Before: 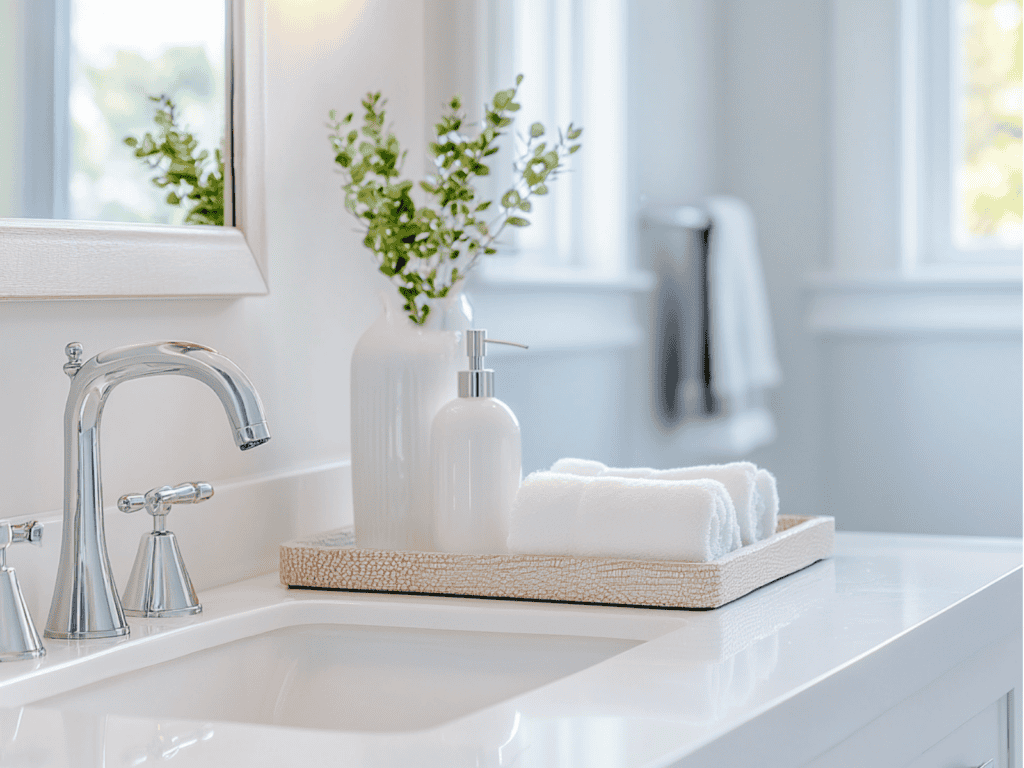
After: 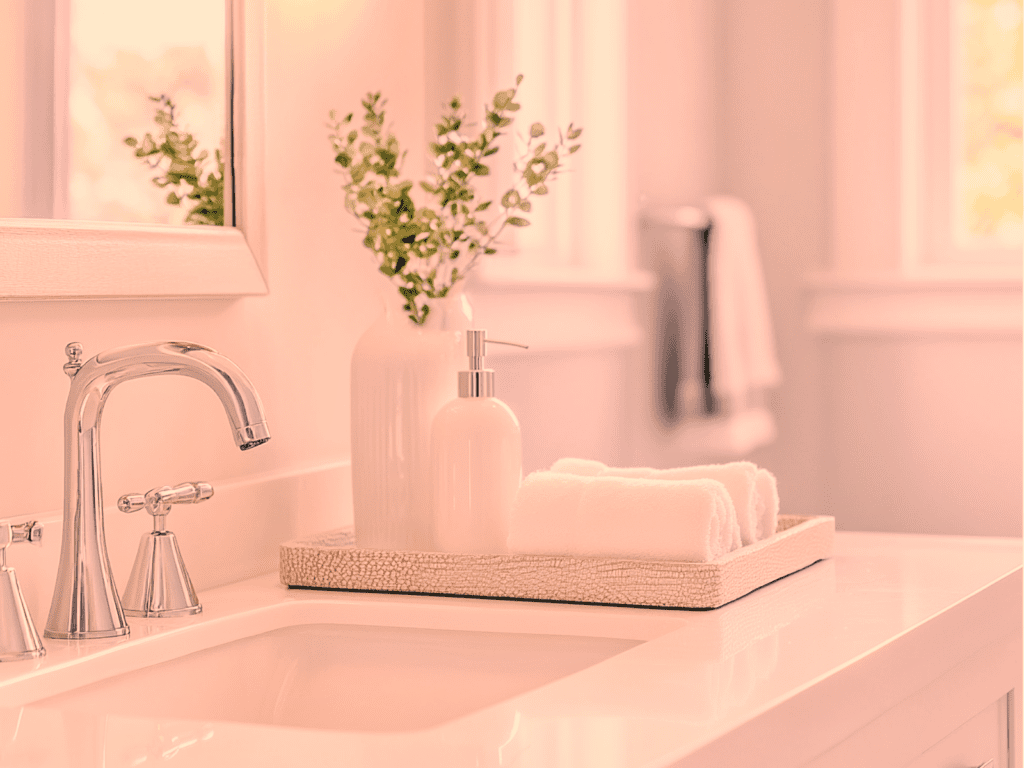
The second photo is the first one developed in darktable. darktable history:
rotate and perspective: crop left 0, crop top 0
tone equalizer: -7 EV 0.15 EV, -6 EV 0.6 EV, -5 EV 1.15 EV, -4 EV 1.33 EV, -3 EV 1.15 EV, -2 EV 0.6 EV, -1 EV 0.15 EV, mask exposure compensation -0.5 EV
color correction: highlights a* 40, highlights b* 40, saturation 0.69
contrast brightness saturation: contrast 0.11, saturation -0.17
